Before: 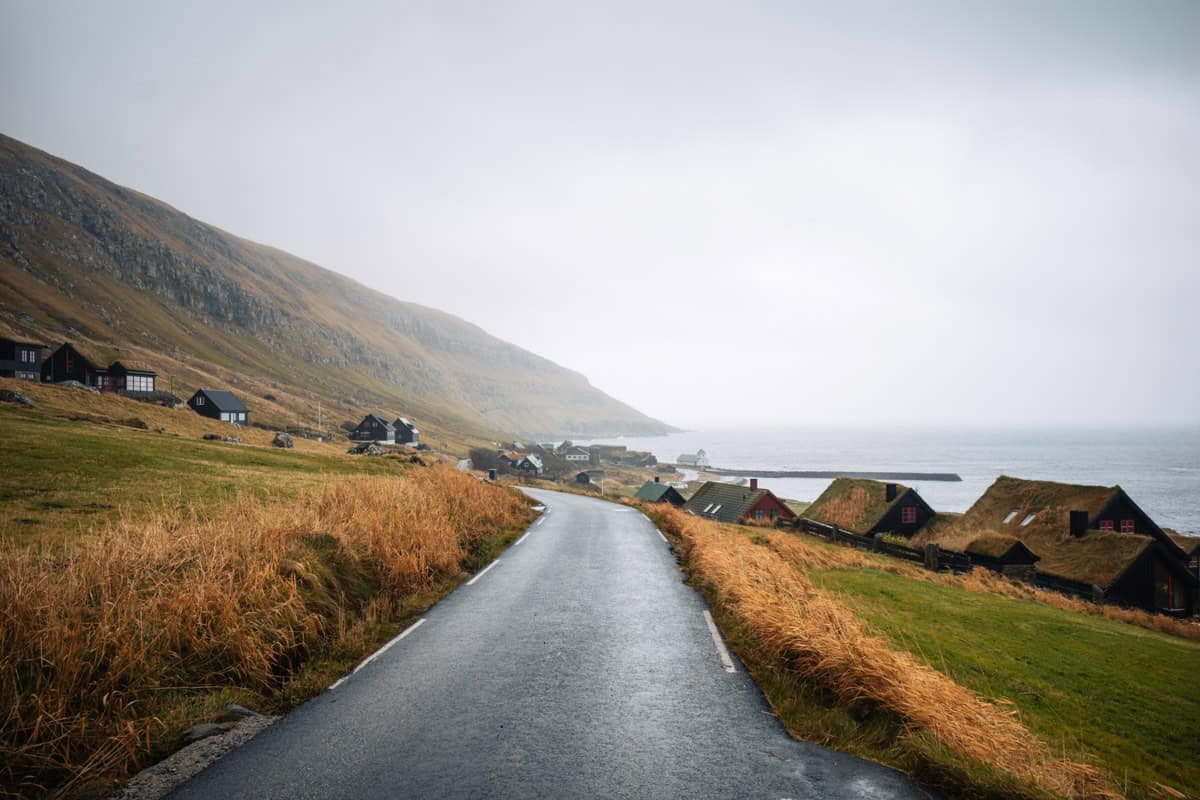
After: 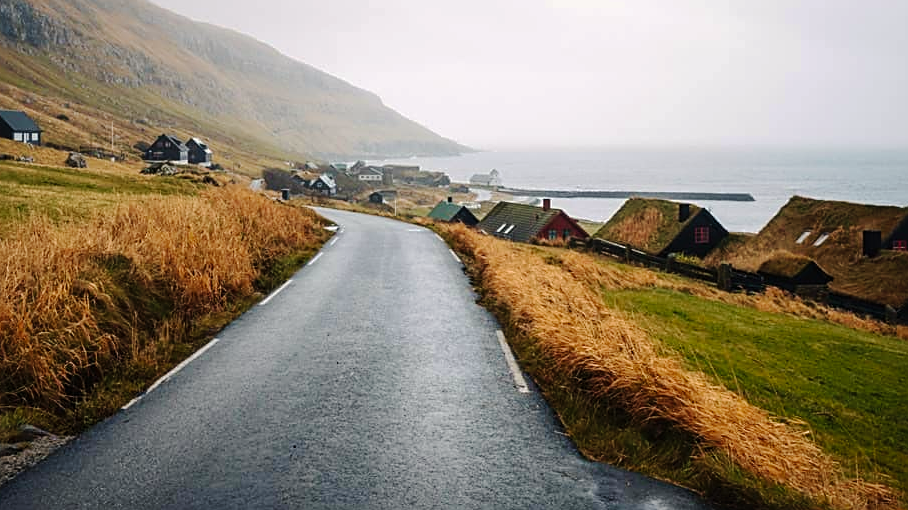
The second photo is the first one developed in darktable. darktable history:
tone curve: curves: ch0 [(0, 0) (0.003, 0.012) (0.011, 0.014) (0.025, 0.02) (0.044, 0.034) (0.069, 0.047) (0.1, 0.063) (0.136, 0.086) (0.177, 0.131) (0.224, 0.183) (0.277, 0.243) (0.335, 0.317) (0.399, 0.403) (0.468, 0.488) (0.543, 0.573) (0.623, 0.649) (0.709, 0.718) (0.801, 0.795) (0.898, 0.872) (1, 1)], preserve colors none
velvia: on, module defaults
crop and rotate: left 17.299%, top 35.115%, right 7.015%, bottom 1.024%
base curve: curves: ch0 [(0, 0) (0.303, 0.277) (1, 1)]
exposure: compensate highlight preservation false
sharpen: on, module defaults
white balance: red 1.009, blue 0.985
